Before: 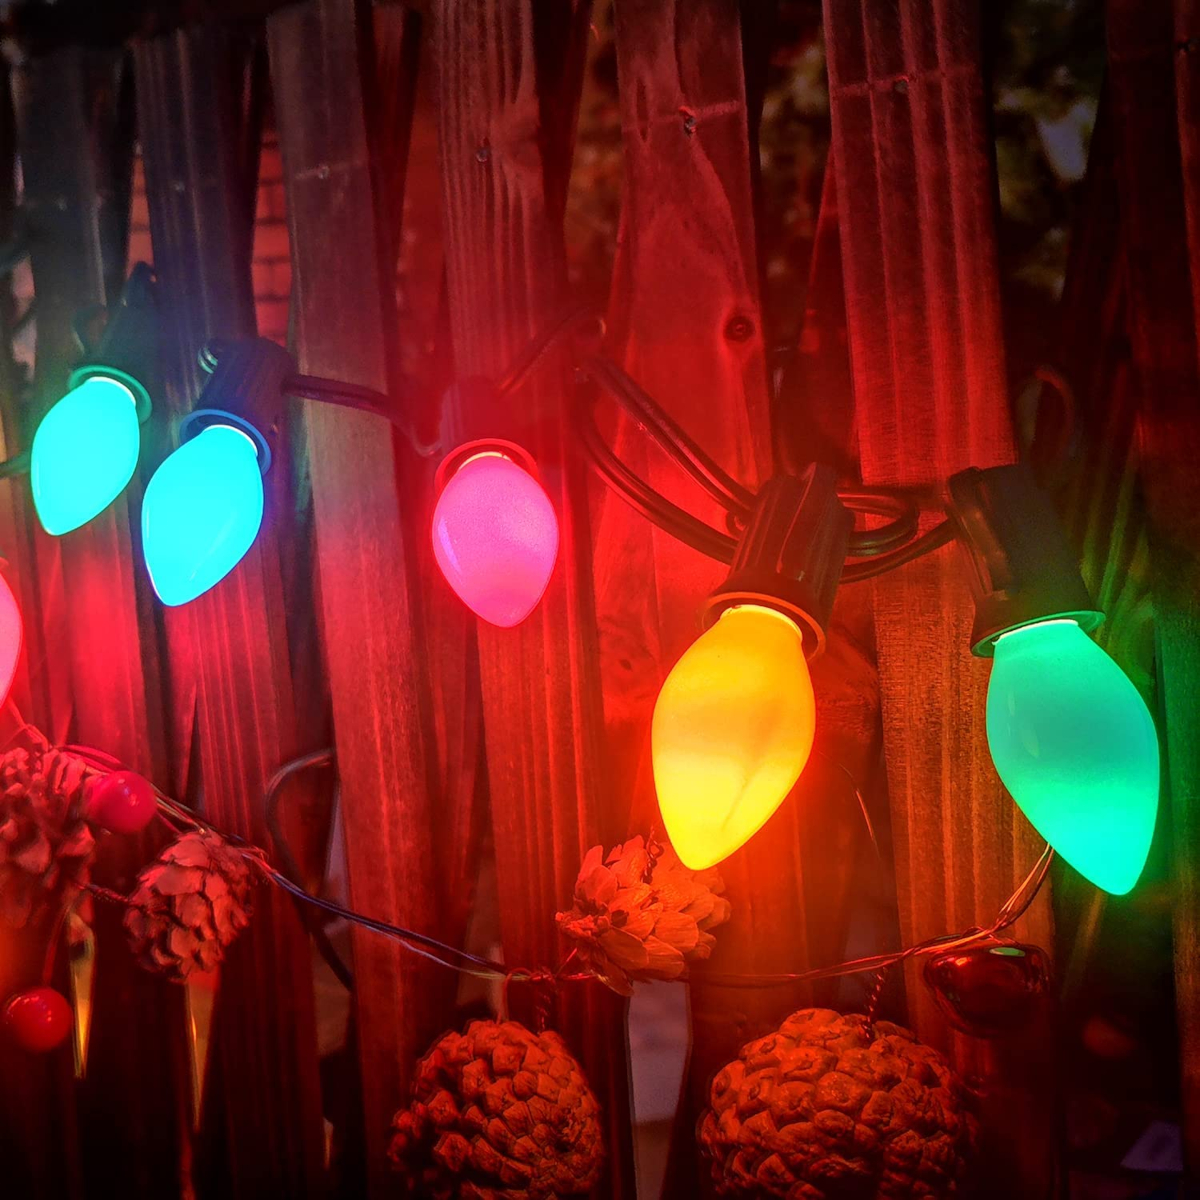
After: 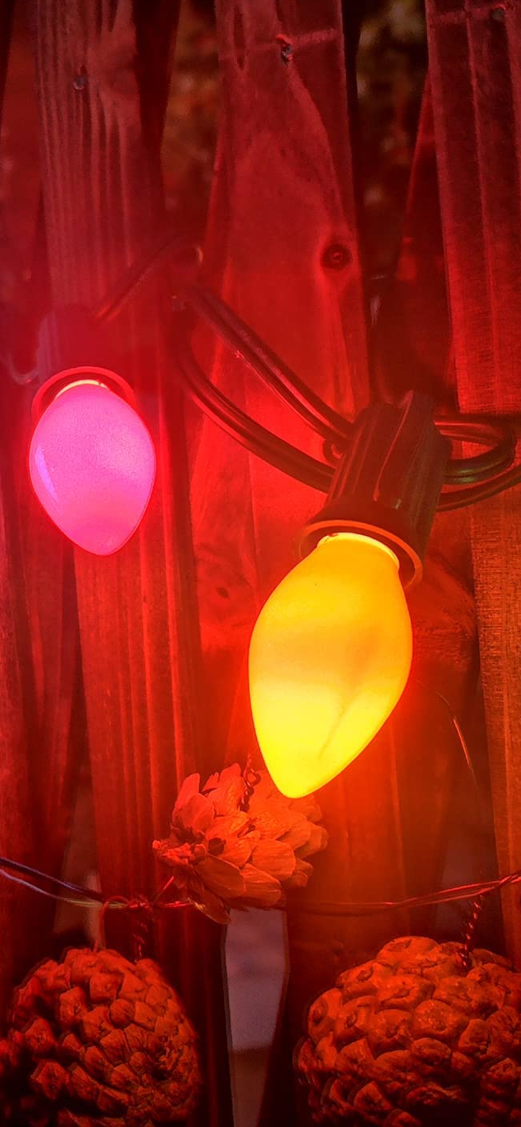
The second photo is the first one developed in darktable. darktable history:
crop: left 33.599%, top 6.049%, right 22.926%
